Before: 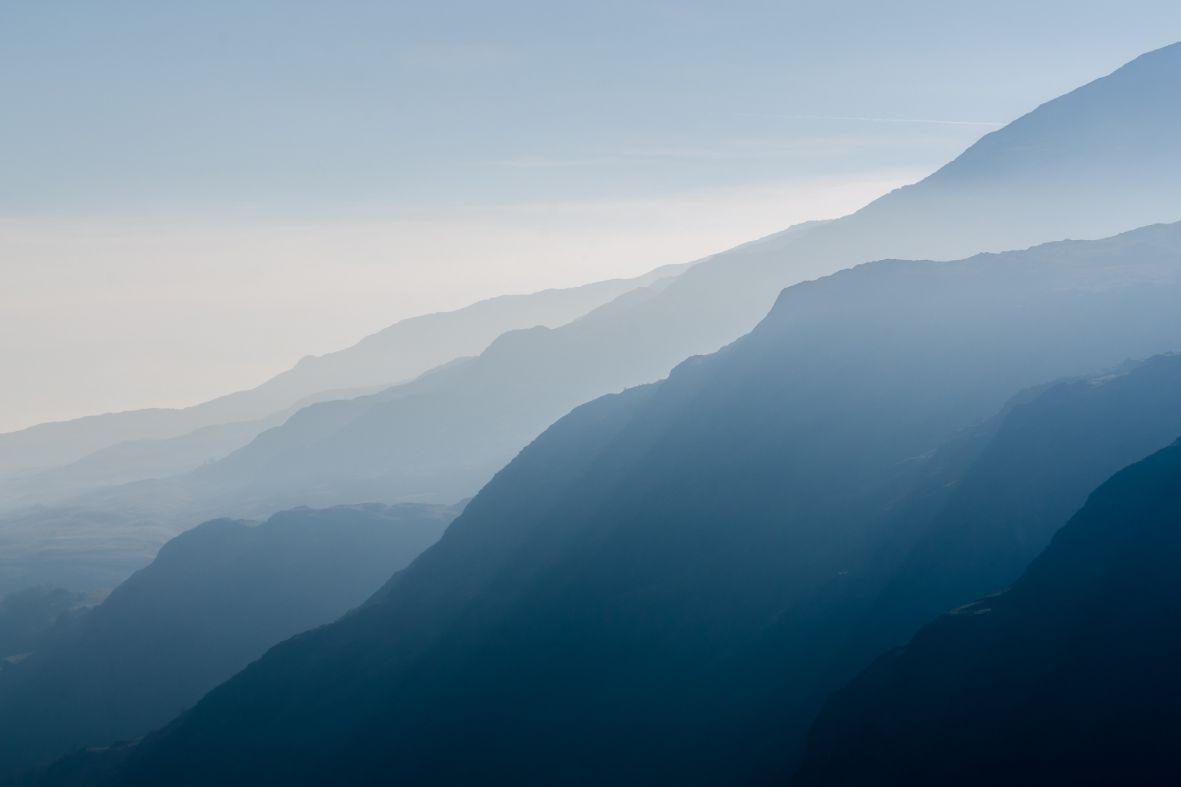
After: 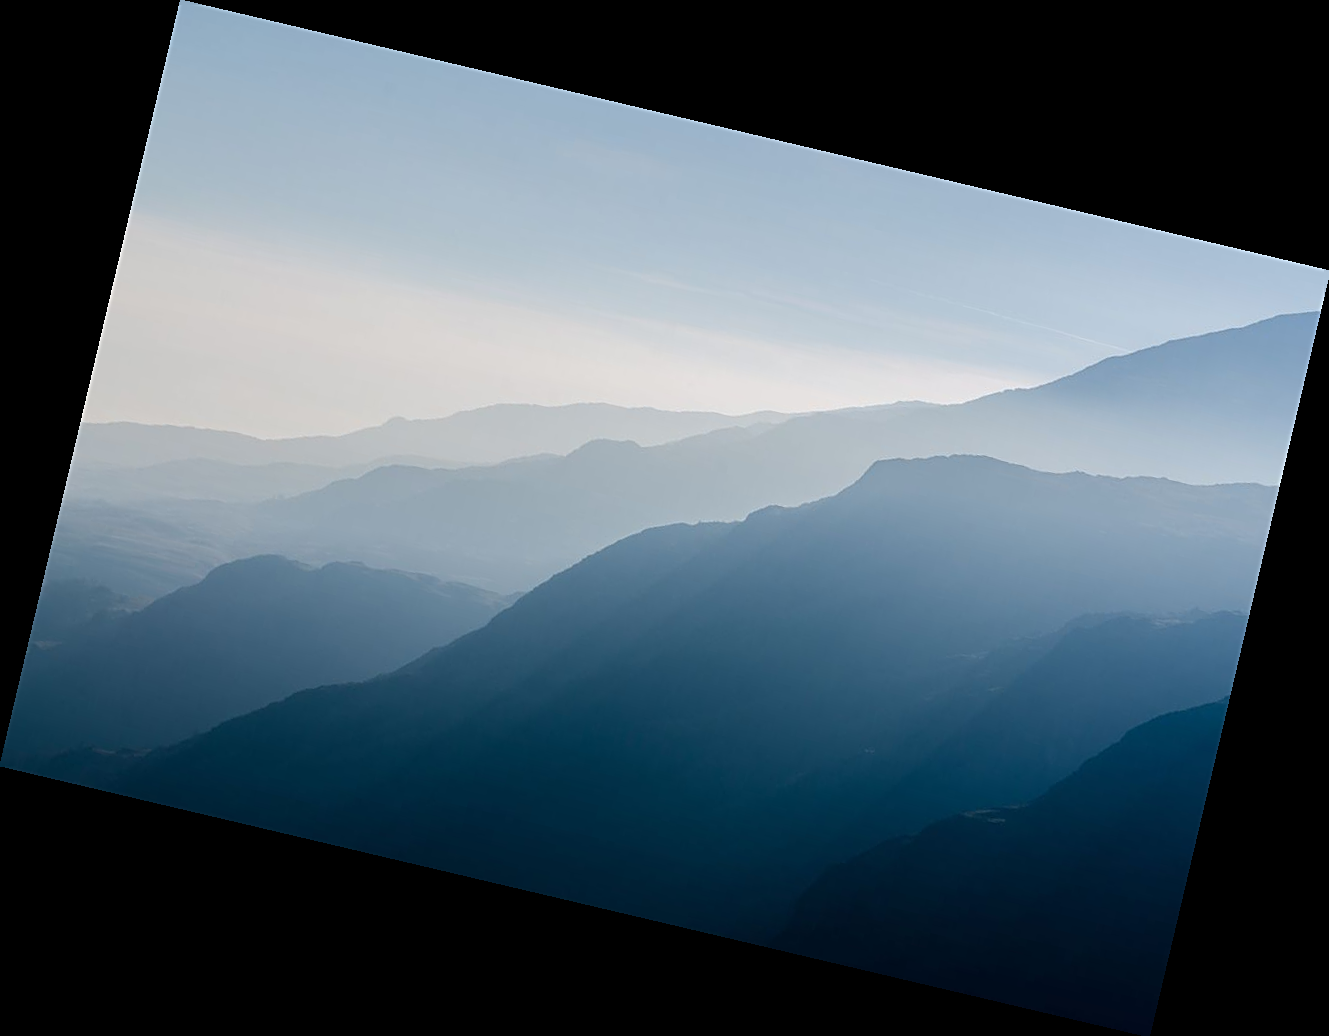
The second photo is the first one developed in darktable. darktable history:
sharpen: on, module defaults
base curve: curves: ch0 [(0, 0) (0.989, 0.992)], preserve colors none
rotate and perspective: rotation 13.27°, automatic cropping off
